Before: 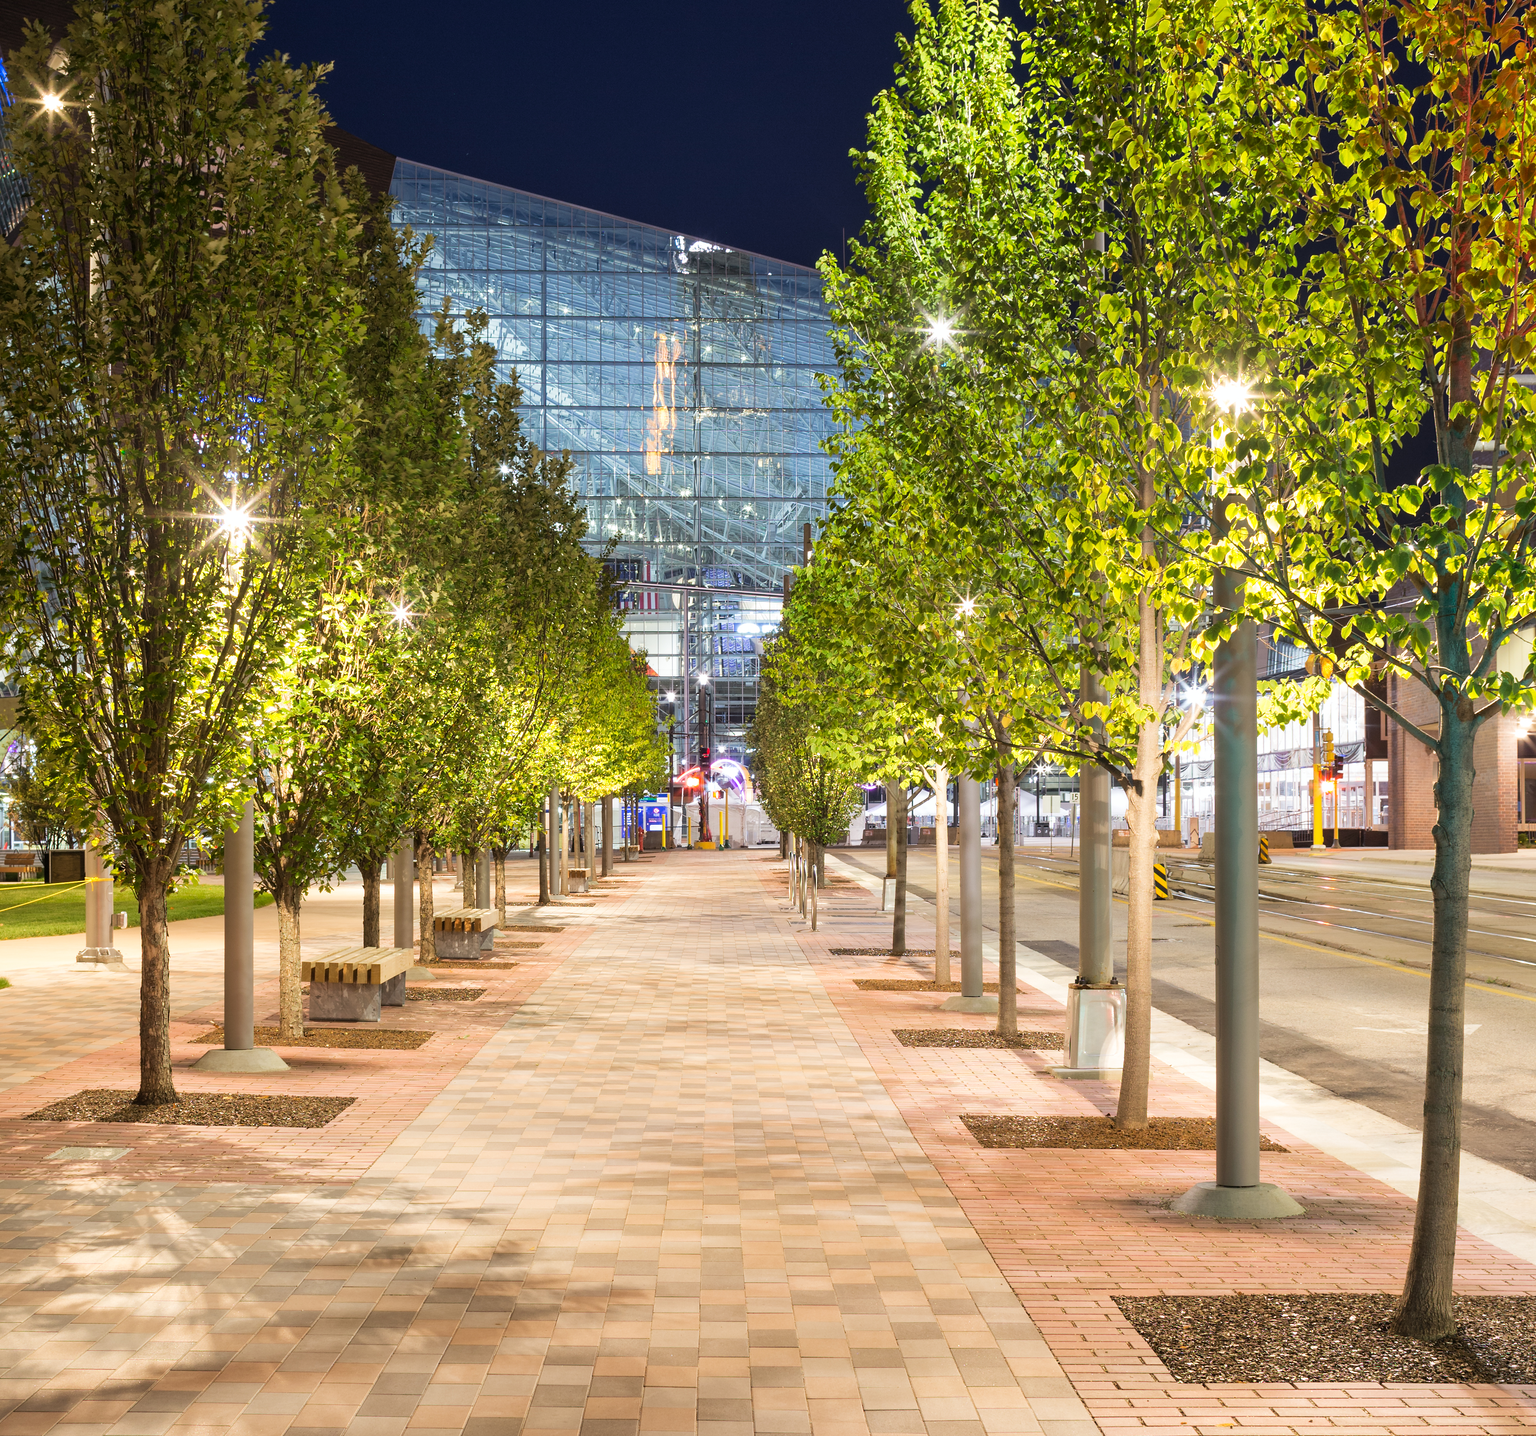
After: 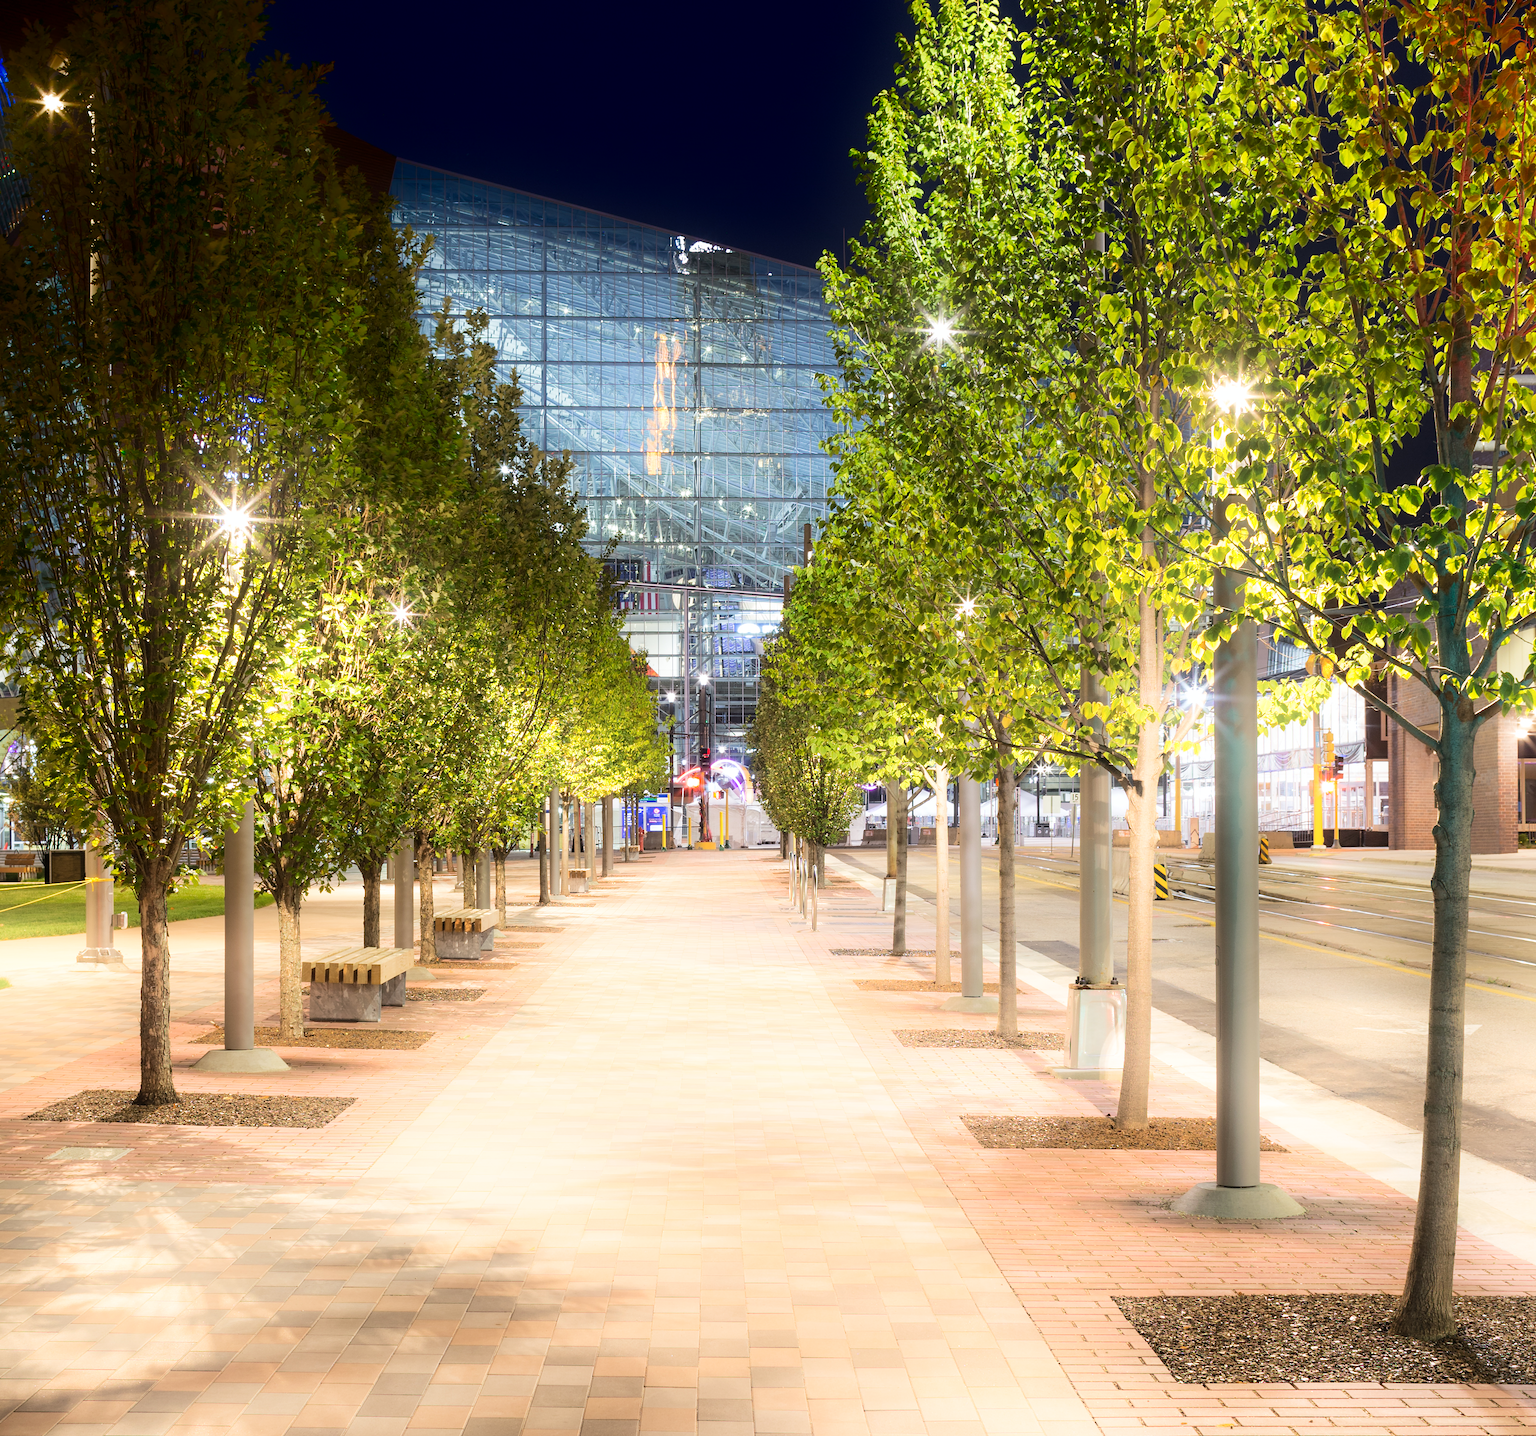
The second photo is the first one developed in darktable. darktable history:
shadows and highlights: shadows -89.02, highlights 88.95, soften with gaussian
